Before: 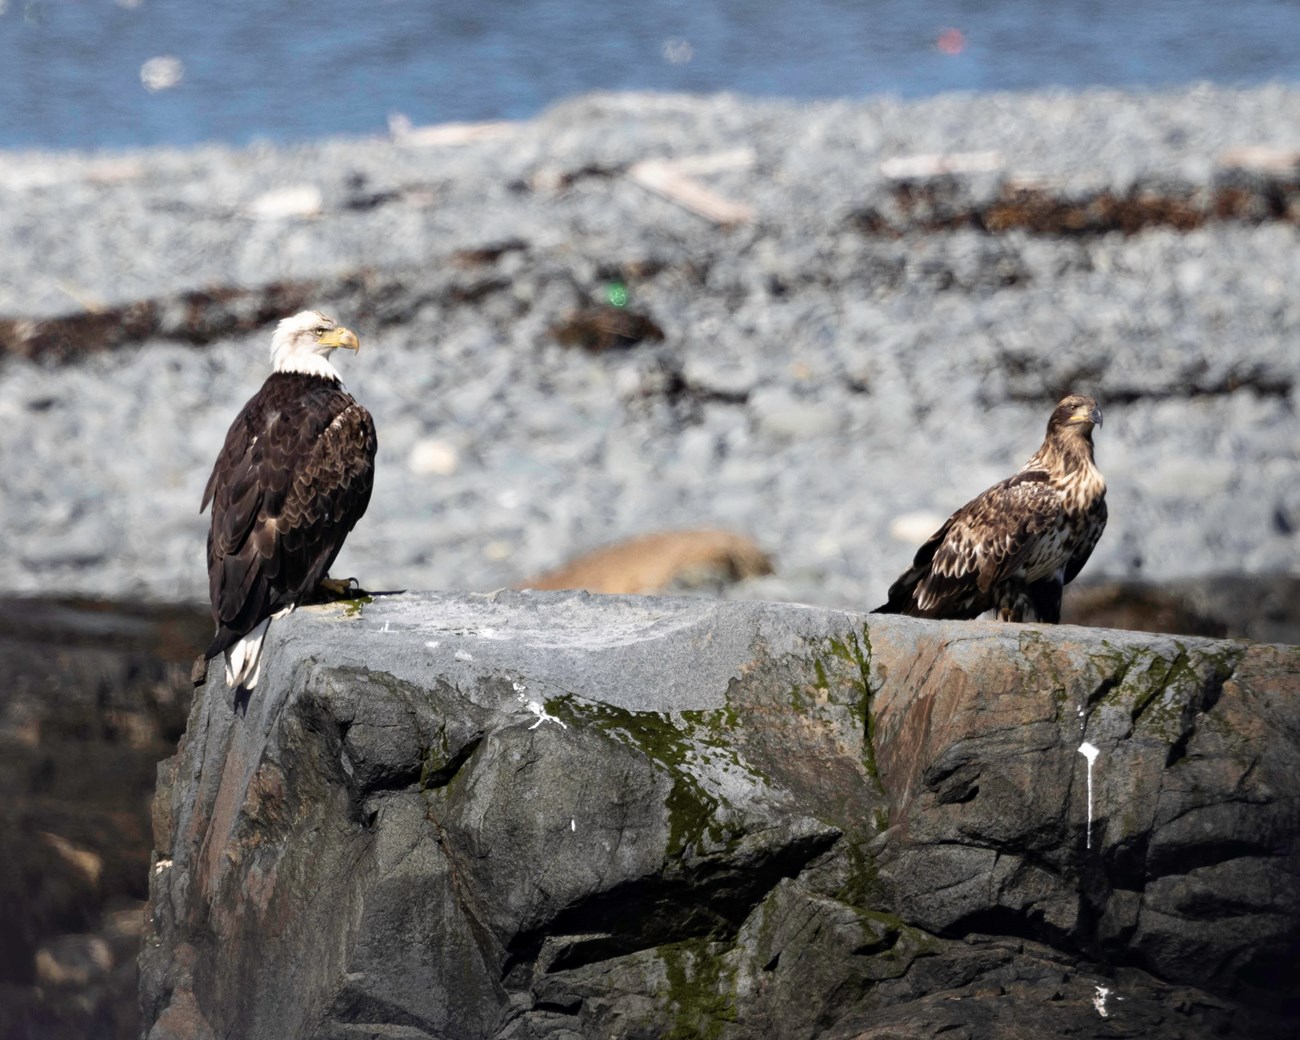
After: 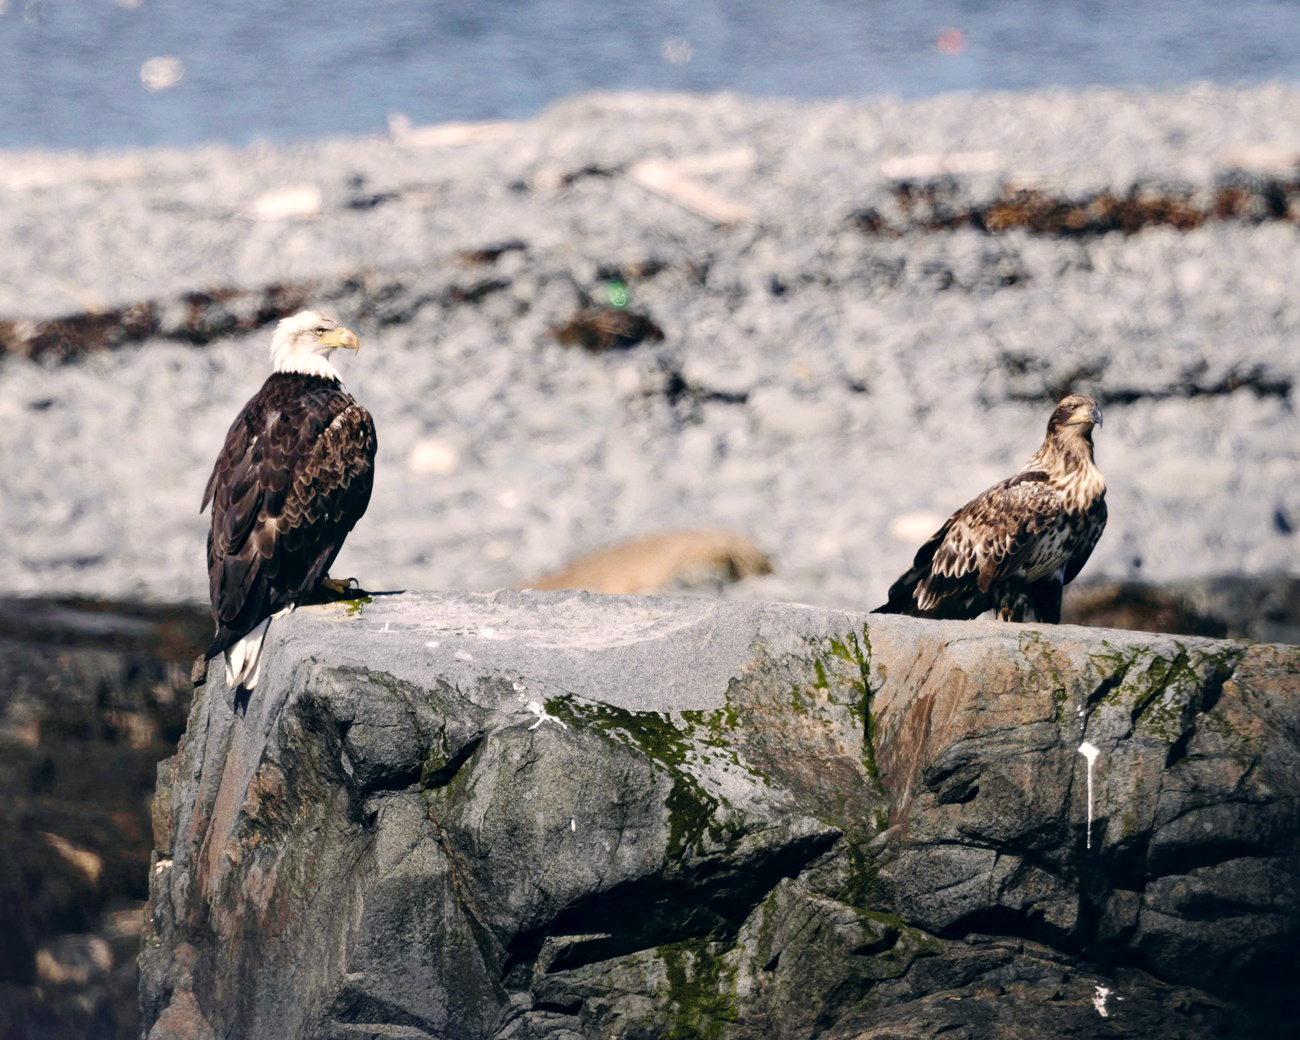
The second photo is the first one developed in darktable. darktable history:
color correction: highlights a* 5.42, highlights b* 5.34, shadows a* -4.47, shadows b* -5.28
tone curve: curves: ch0 [(0, 0) (0.003, 0.015) (0.011, 0.021) (0.025, 0.032) (0.044, 0.046) (0.069, 0.062) (0.1, 0.08) (0.136, 0.117) (0.177, 0.165) (0.224, 0.221) (0.277, 0.298) (0.335, 0.385) (0.399, 0.469) (0.468, 0.558) (0.543, 0.637) (0.623, 0.708) (0.709, 0.771) (0.801, 0.84) (0.898, 0.907) (1, 1)], preserve colors none
local contrast: highlights 101%, shadows 98%, detail 119%, midtone range 0.2
